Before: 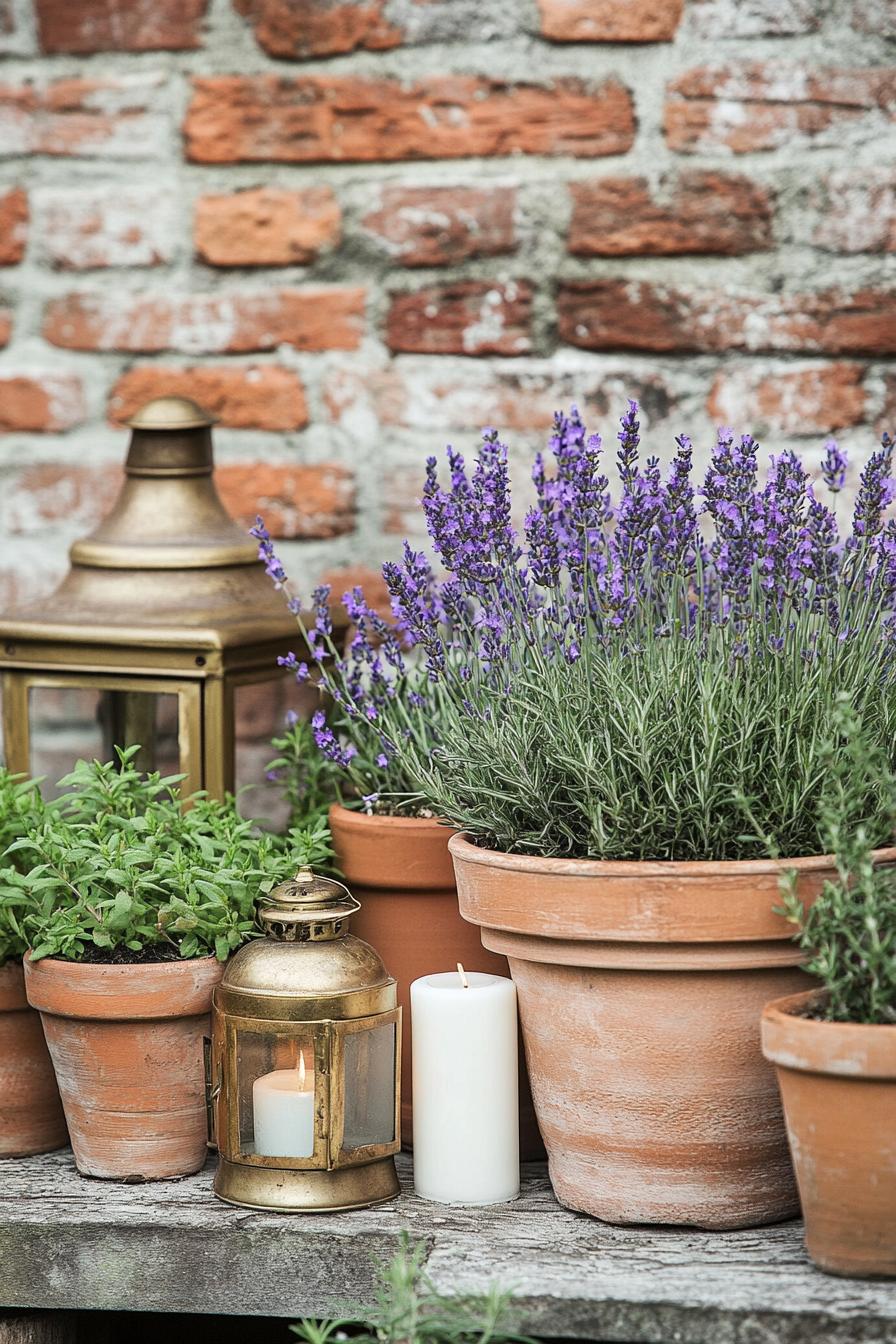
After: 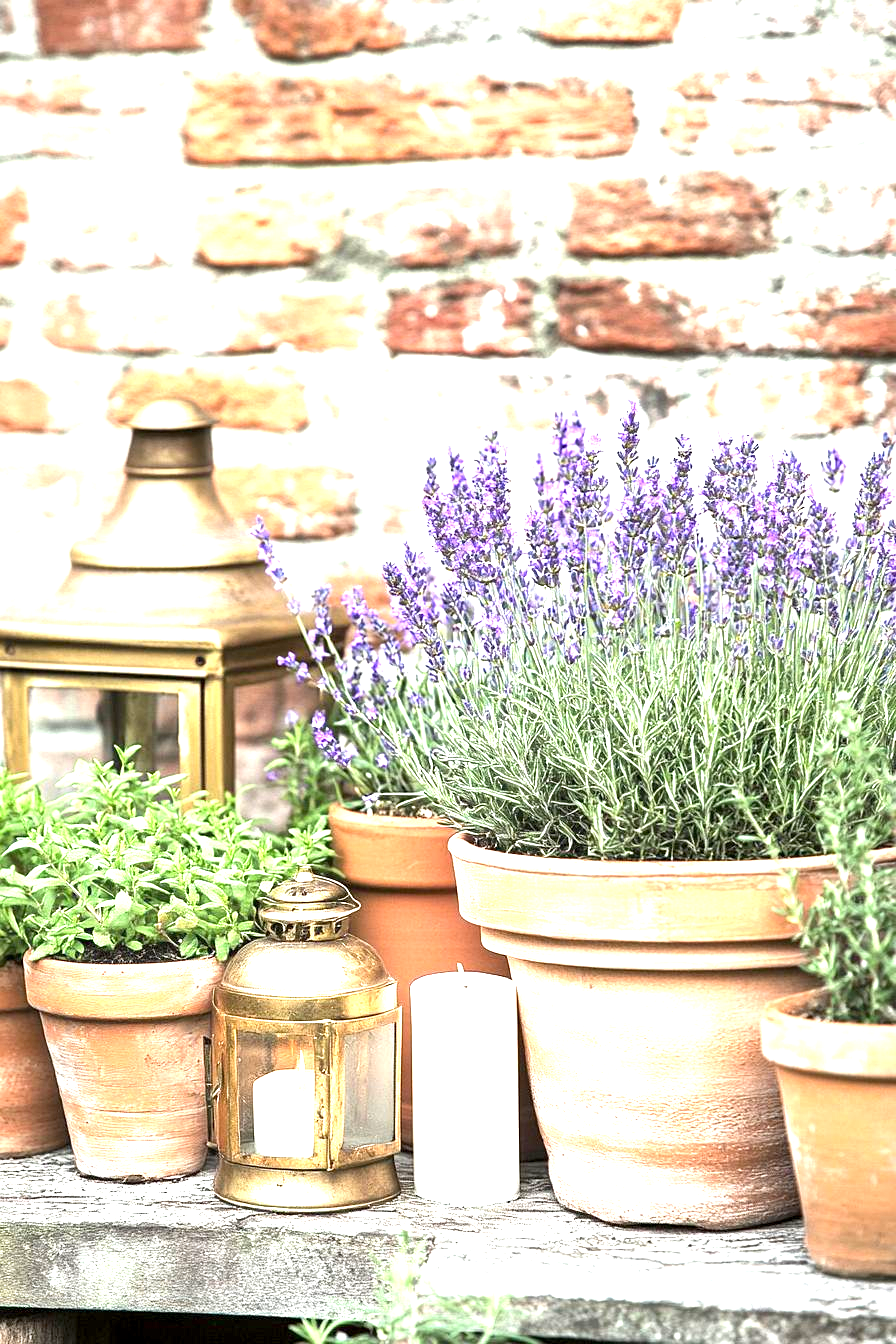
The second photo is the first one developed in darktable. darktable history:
exposure: black level correction 0.001, exposure 1.861 EV, compensate exposure bias true, compensate highlight preservation false
